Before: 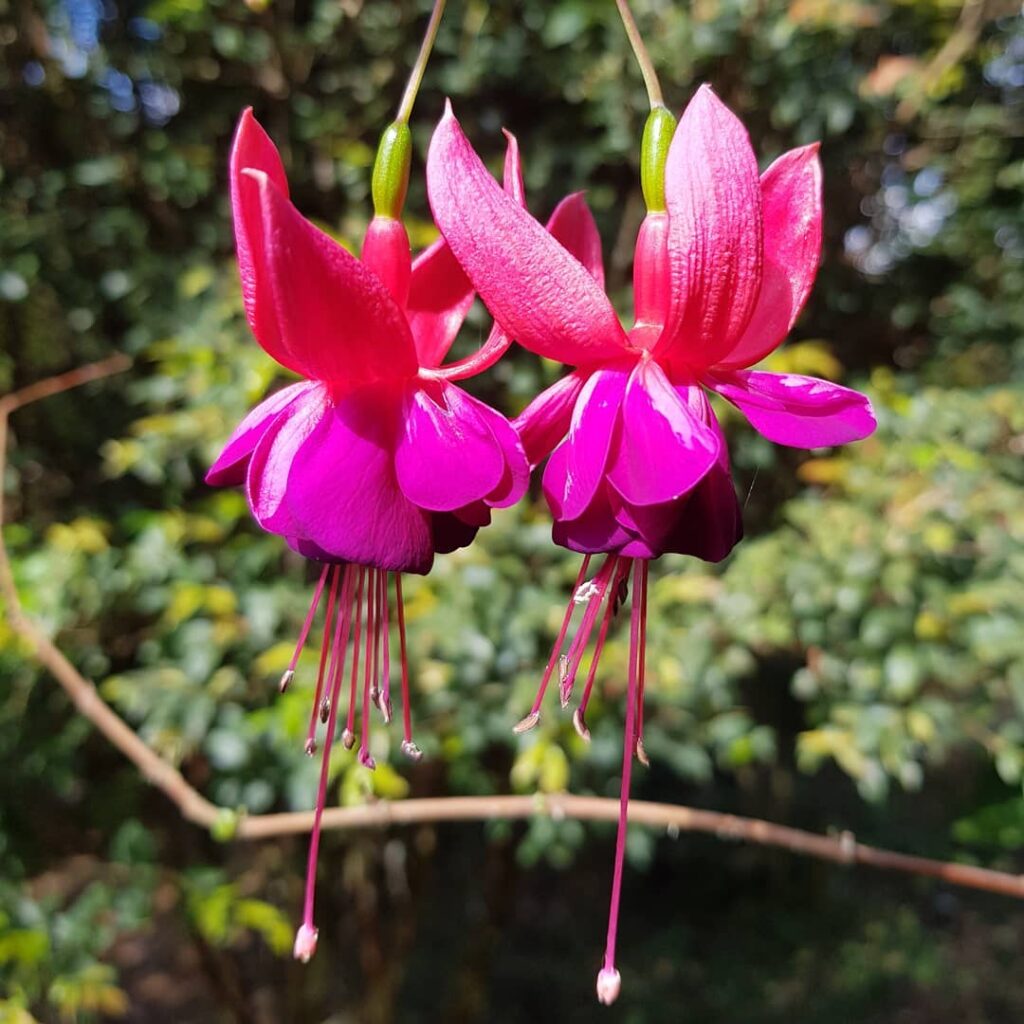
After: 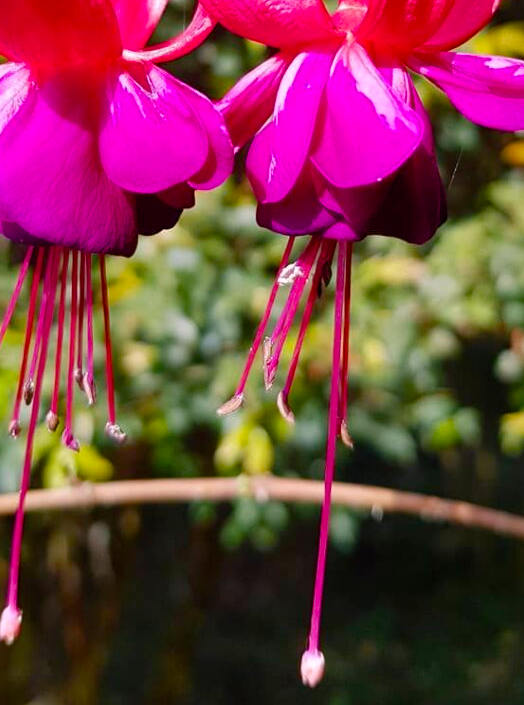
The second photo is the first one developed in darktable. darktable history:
color balance rgb: highlights gain › chroma 1.539%, highlights gain › hue 306.85°, perceptual saturation grading › global saturation 35.044%, perceptual saturation grading › highlights -29.806%, perceptual saturation grading › shadows 35.5%
crop and rotate: left 28.962%, top 31.07%, right 19.816%
